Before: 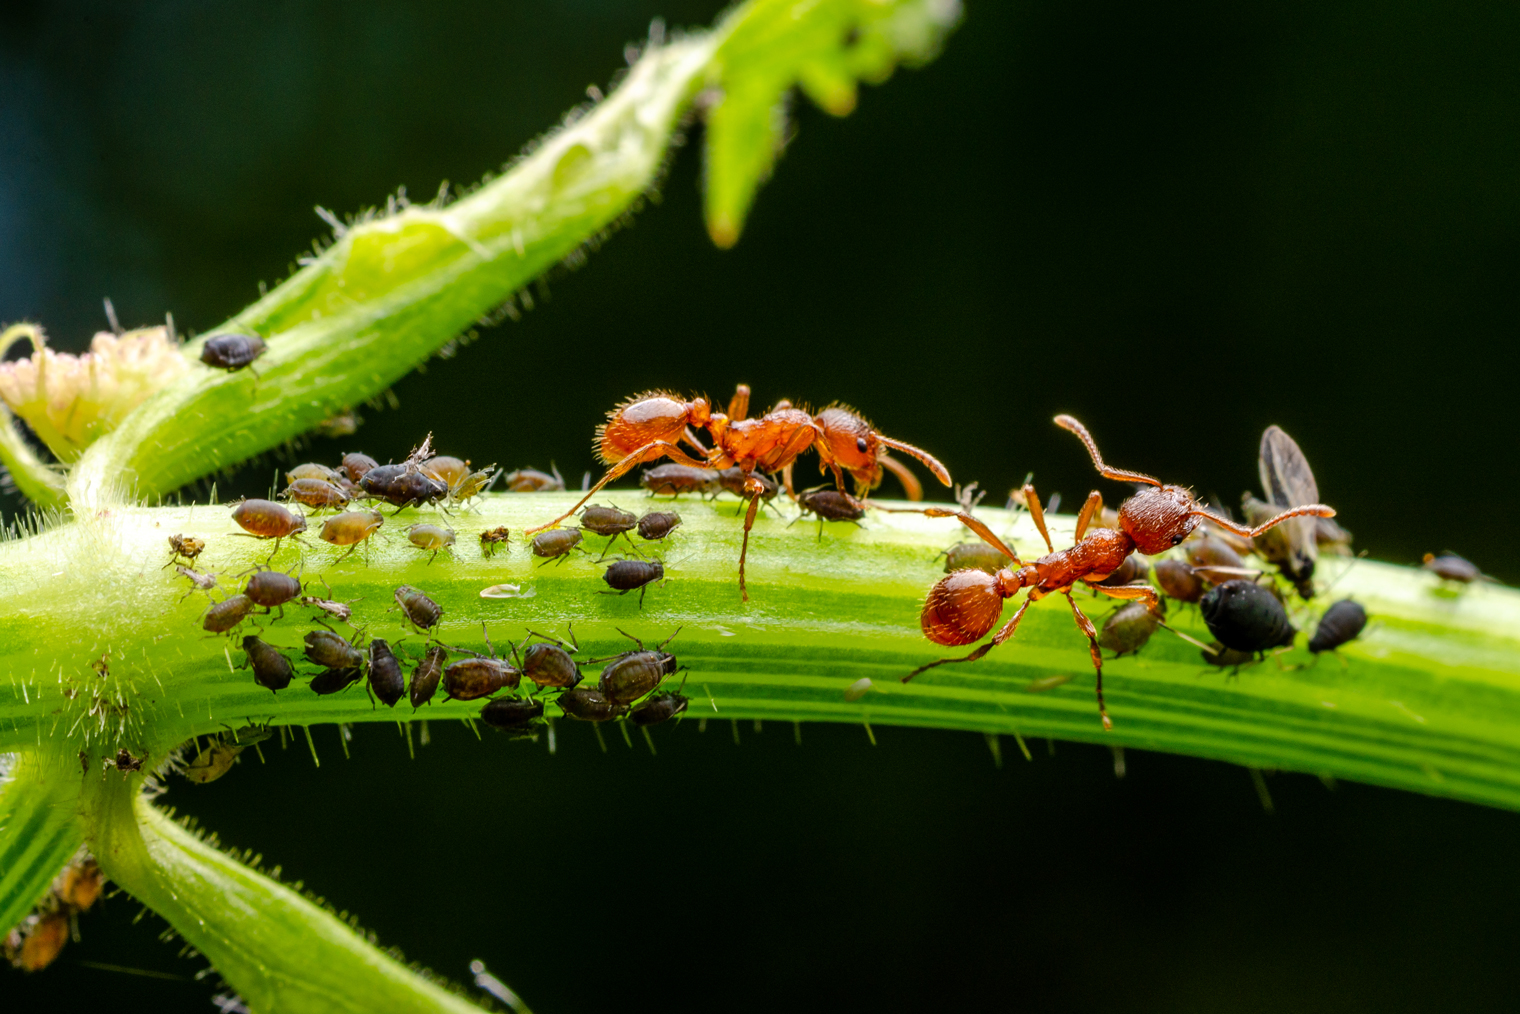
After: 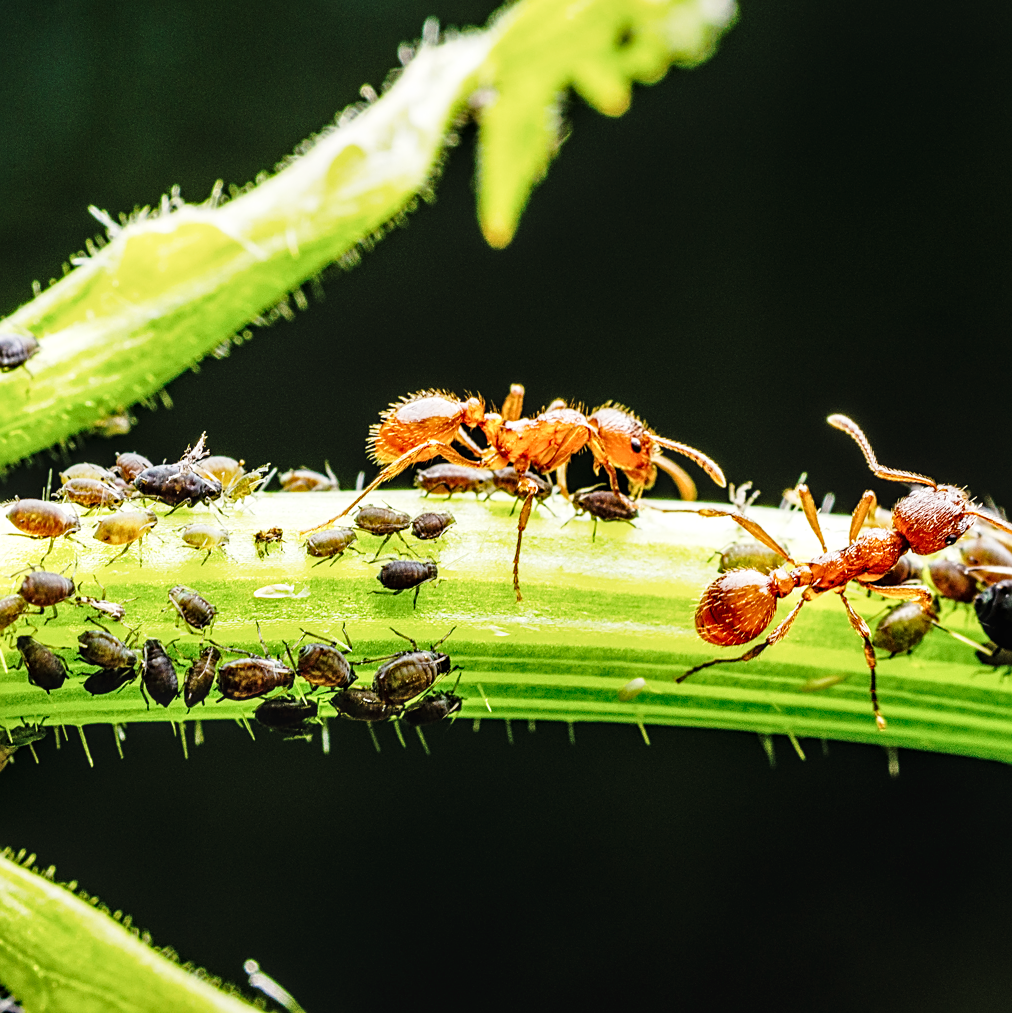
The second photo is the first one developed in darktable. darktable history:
local contrast: detail 130%
color correction: highlights b* -0.052, saturation 0.815
crop and rotate: left 14.904%, right 18.493%
sharpen: on, module defaults
base curve: curves: ch0 [(0, 0) (0.028, 0.03) (0.121, 0.232) (0.46, 0.748) (0.859, 0.968) (1, 1)], exposure shift 0.01, preserve colors none
exposure: black level correction 0.001, exposure 0.144 EV, compensate highlight preservation false
tone equalizer: -8 EV -0.408 EV, -7 EV -0.385 EV, -6 EV -0.369 EV, -5 EV -0.184 EV, -3 EV 0.257 EV, -2 EV 0.335 EV, -1 EV 0.386 EV, +0 EV 0.445 EV
